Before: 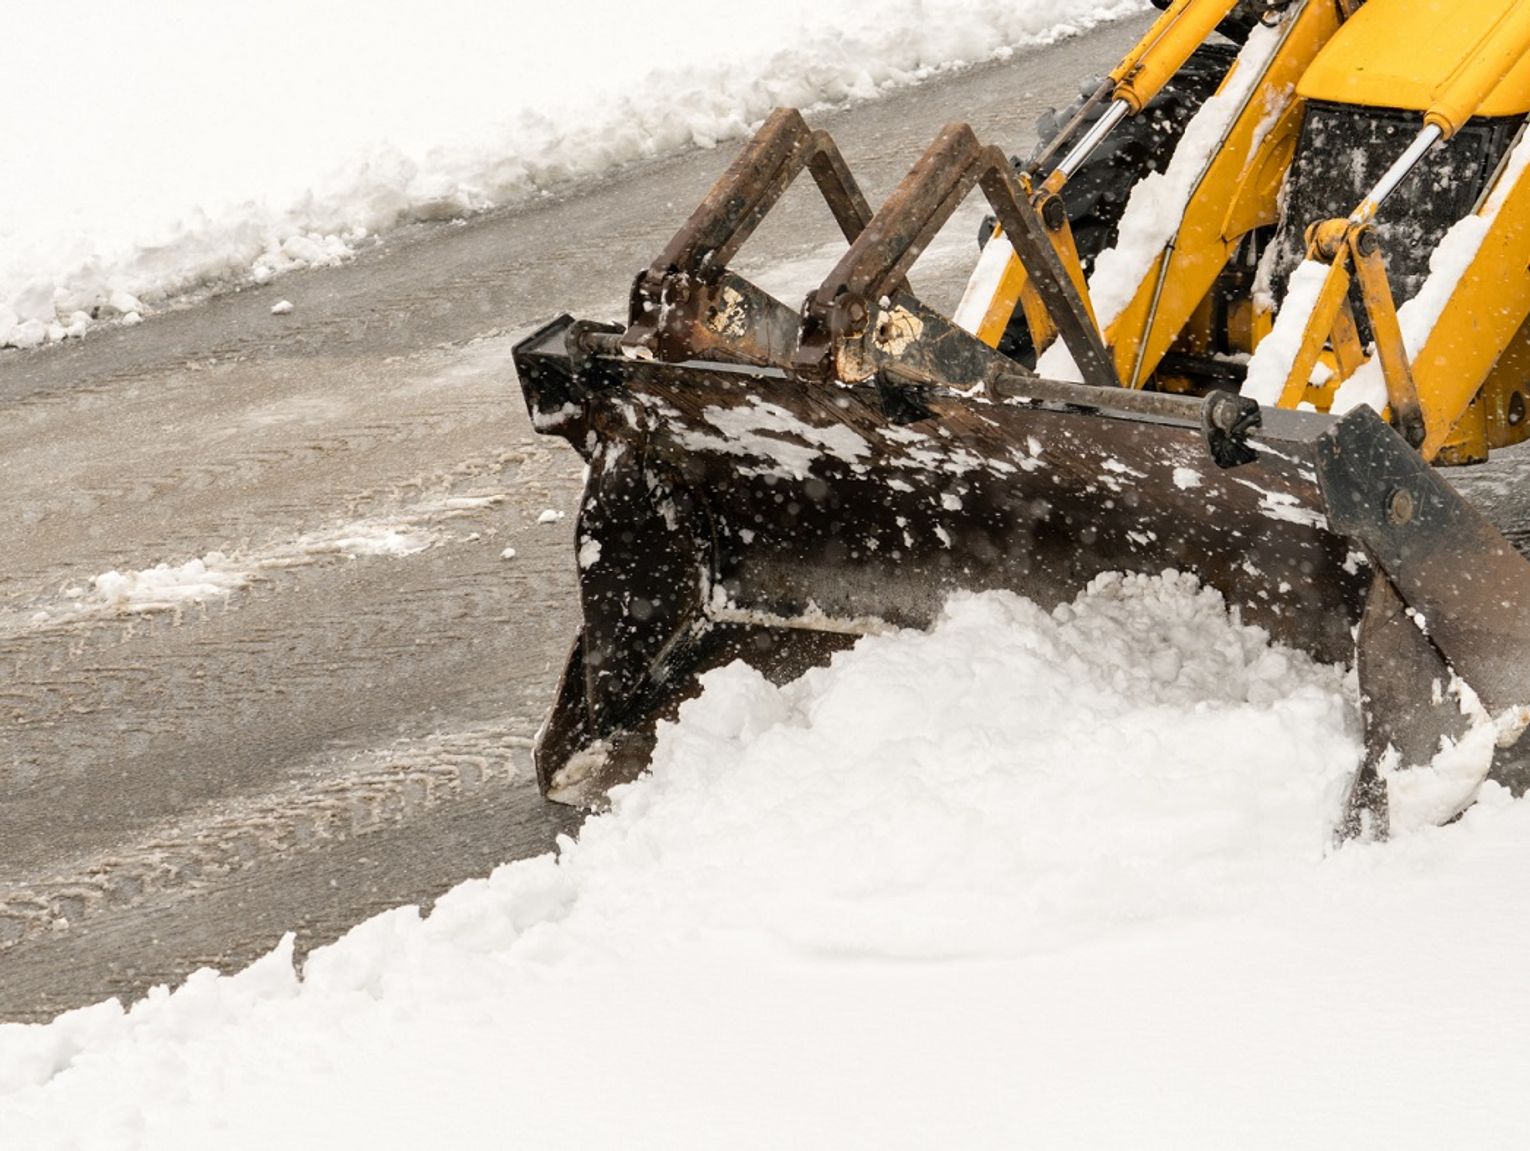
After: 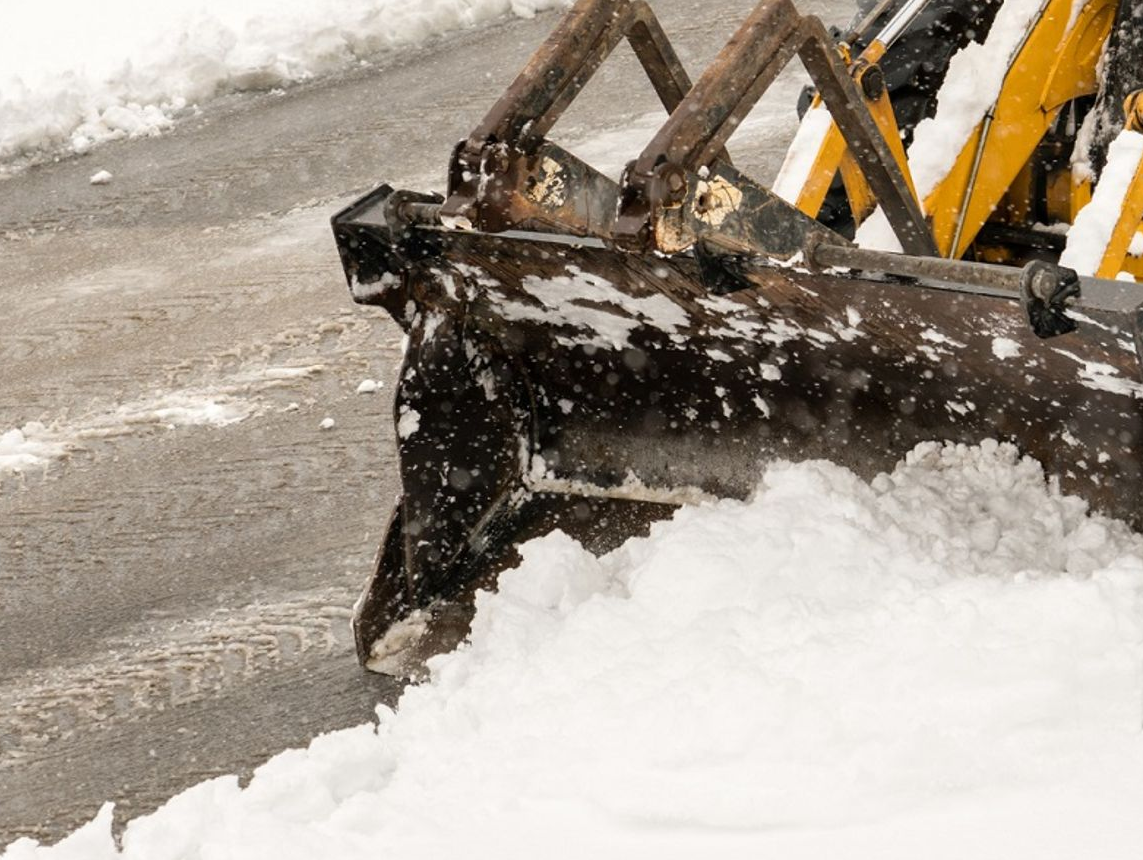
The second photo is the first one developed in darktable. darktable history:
crop and rotate: left 11.831%, top 11.346%, right 13.429%, bottom 13.899%
